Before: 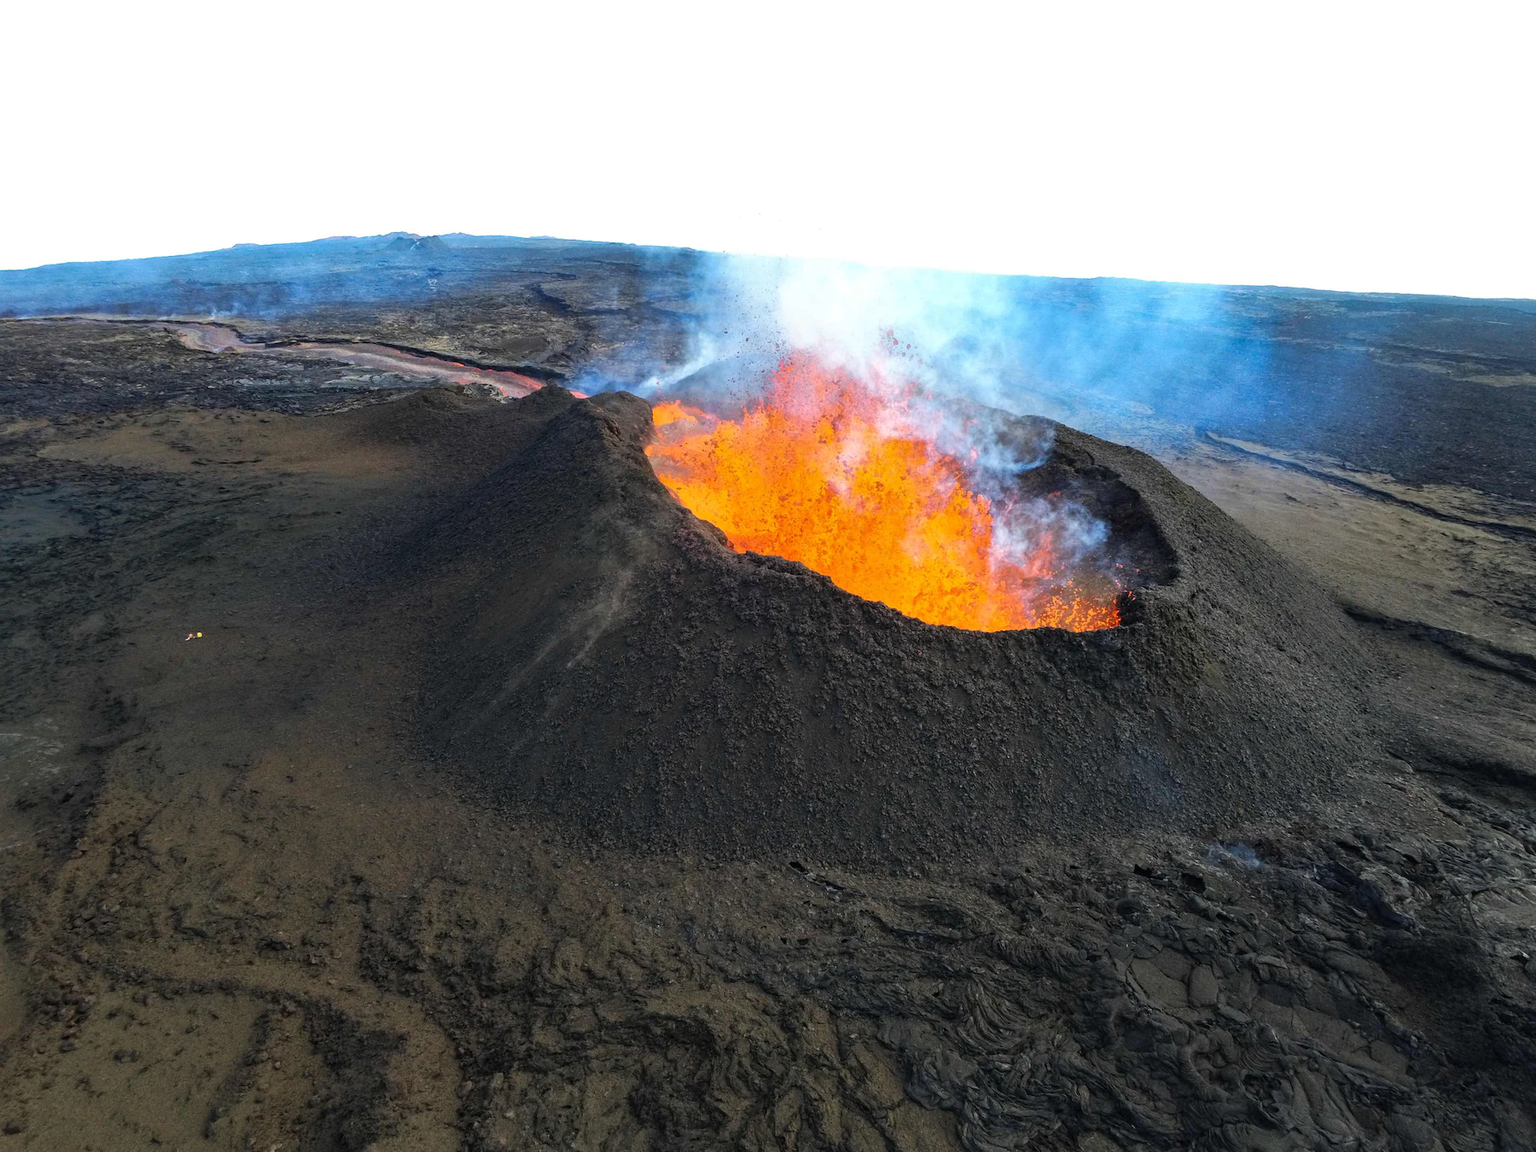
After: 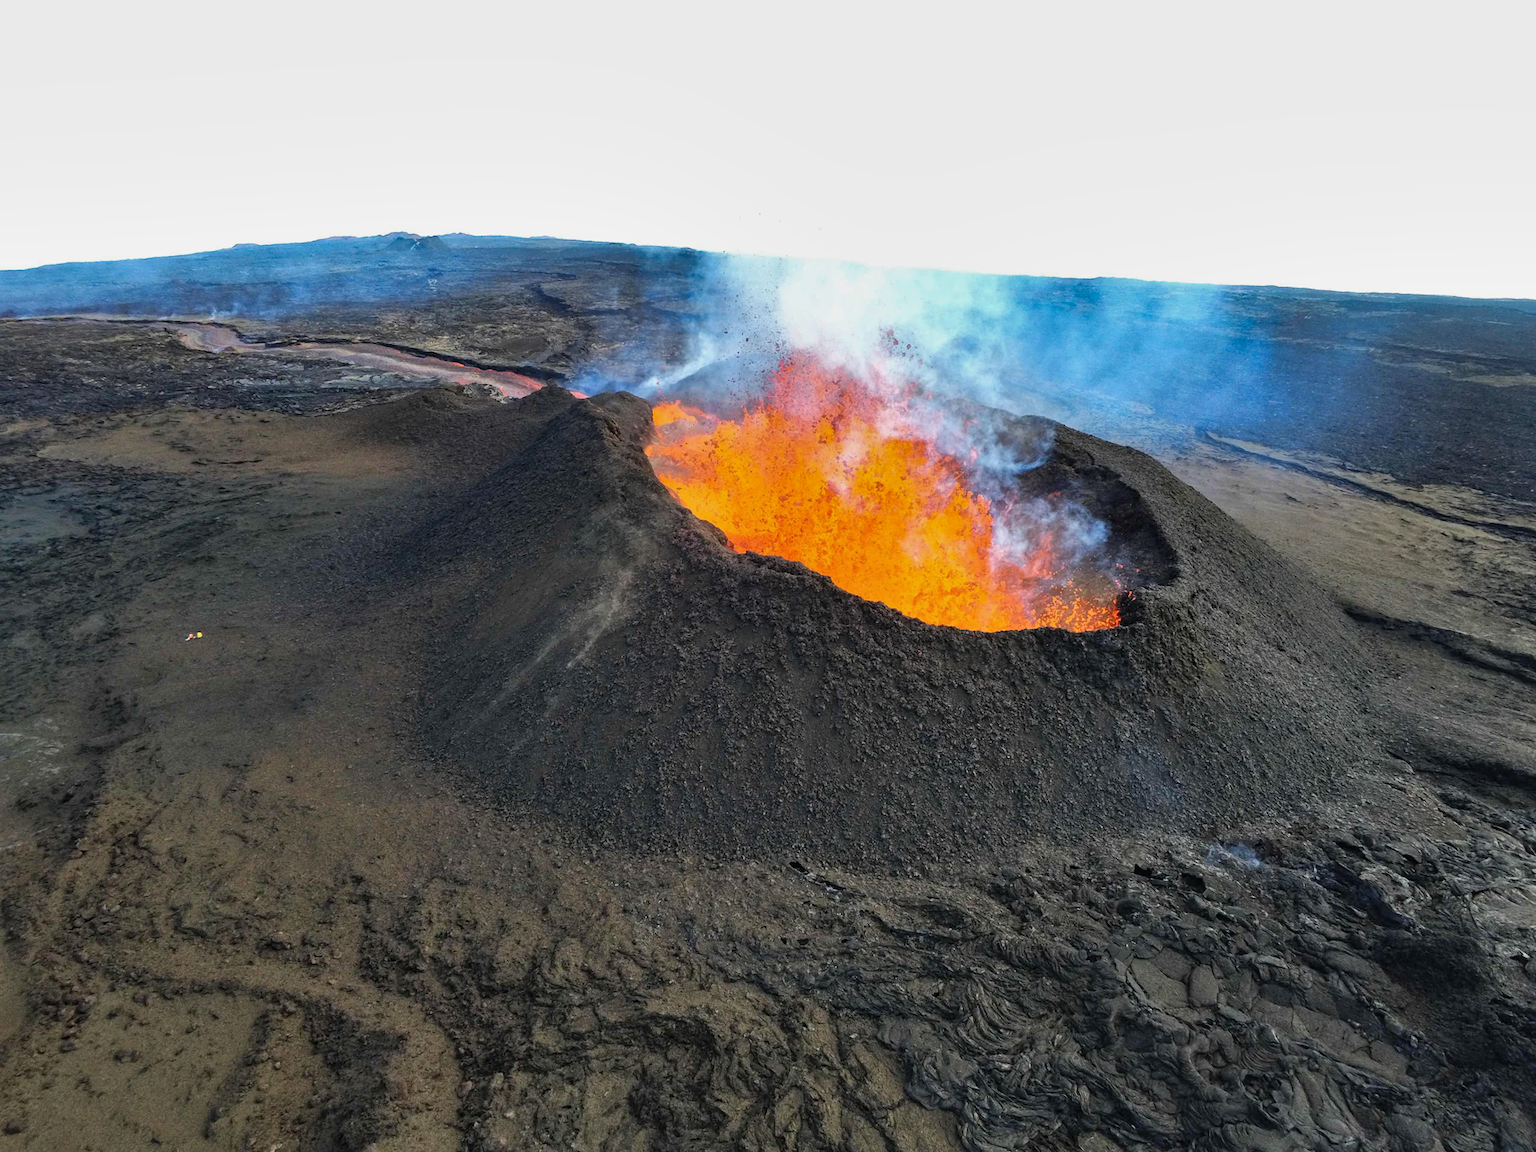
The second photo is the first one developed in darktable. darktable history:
shadows and highlights: soften with gaussian
exposure: exposure -0.153 EV, compensate highlight preservation false
